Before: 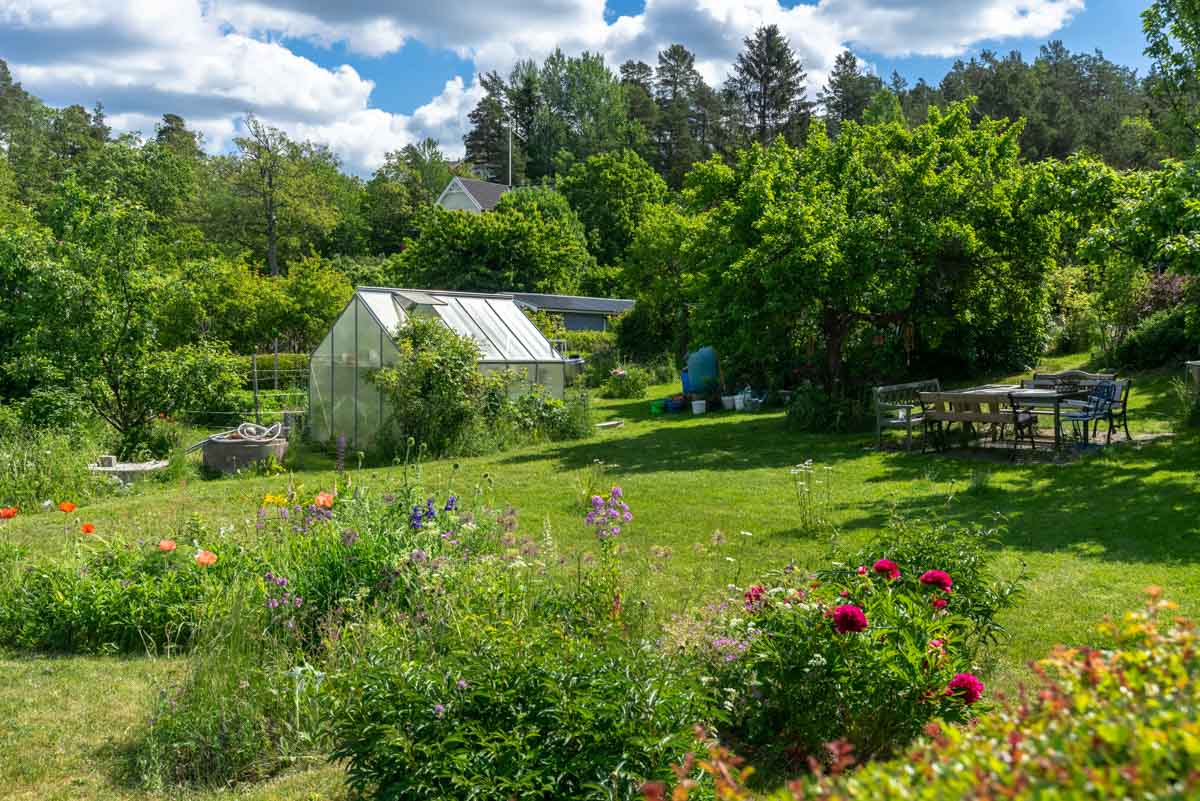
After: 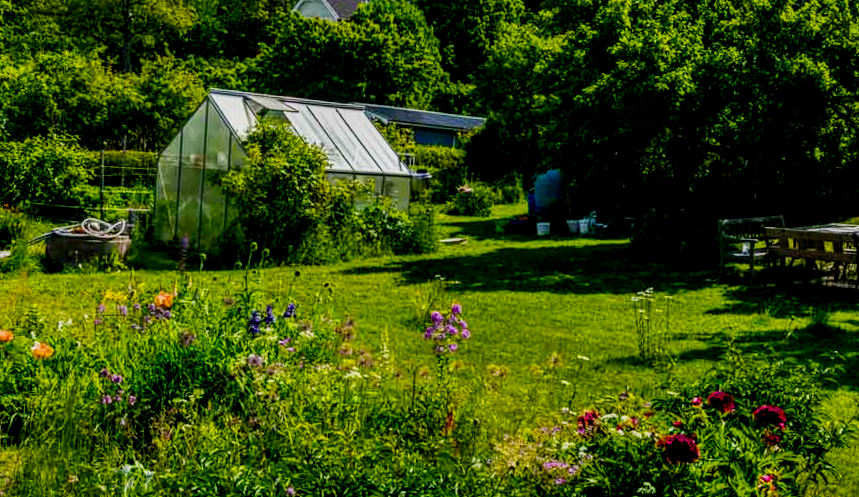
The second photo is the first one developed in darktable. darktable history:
color balance rgb: linear chroma grading › global chroma 9%, perceptual saturation grading › global saturation 36%, perceptual saturation grading › shadows 35%, perceptual brilliance grading › global brilliance 15%, perceptual brilliance grading › shadows -35%, global vibrance 15%
local contrast: detail 130%
crop and rotate: angle -3.37°, left 9.79%, top 20.73%, right 12.42%, bottom 11.82%
filmic rgb: middle gray luminance 29%, black relative exposure -10.3 EV, white relative exposure 5.5 EV, threshold 6 EV, target black luminance 0%, hardness 3.95, latitude 2.04%, contrast 1.132, highlights saturation mix 5%, shadows ↔ highlights balance 15.11%, add noise in highlights 0, preserve chrominance no, color science v3 (2019), use custom middle-gray values true, iterations of high-quality reconstruction 0, contrast in highlights soft, enable highlight reconstruction true
